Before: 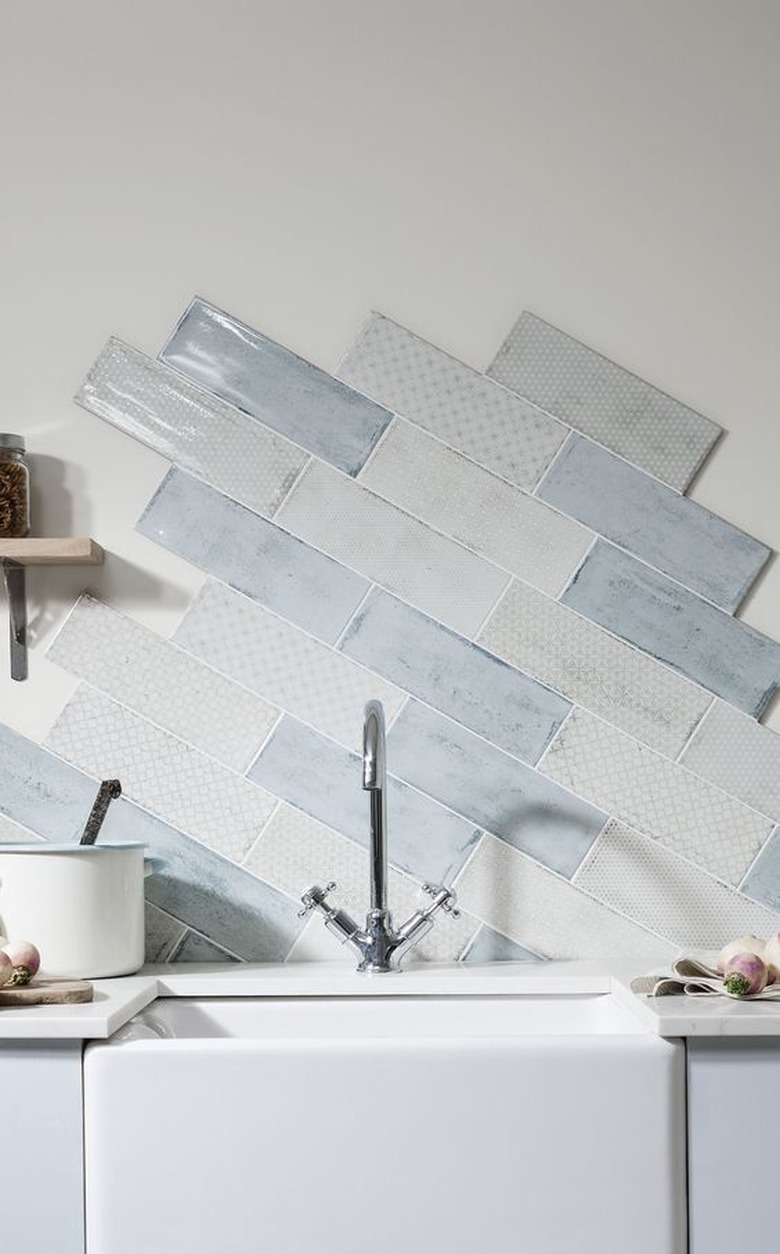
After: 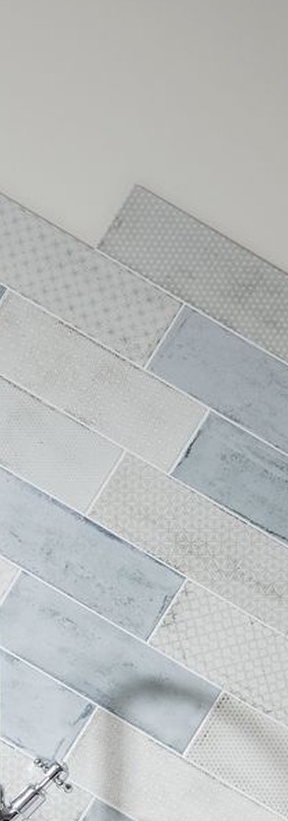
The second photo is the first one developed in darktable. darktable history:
crop and rotate: left 49.799%, top 10.083%, right 13.261%, bottom 24.4%
